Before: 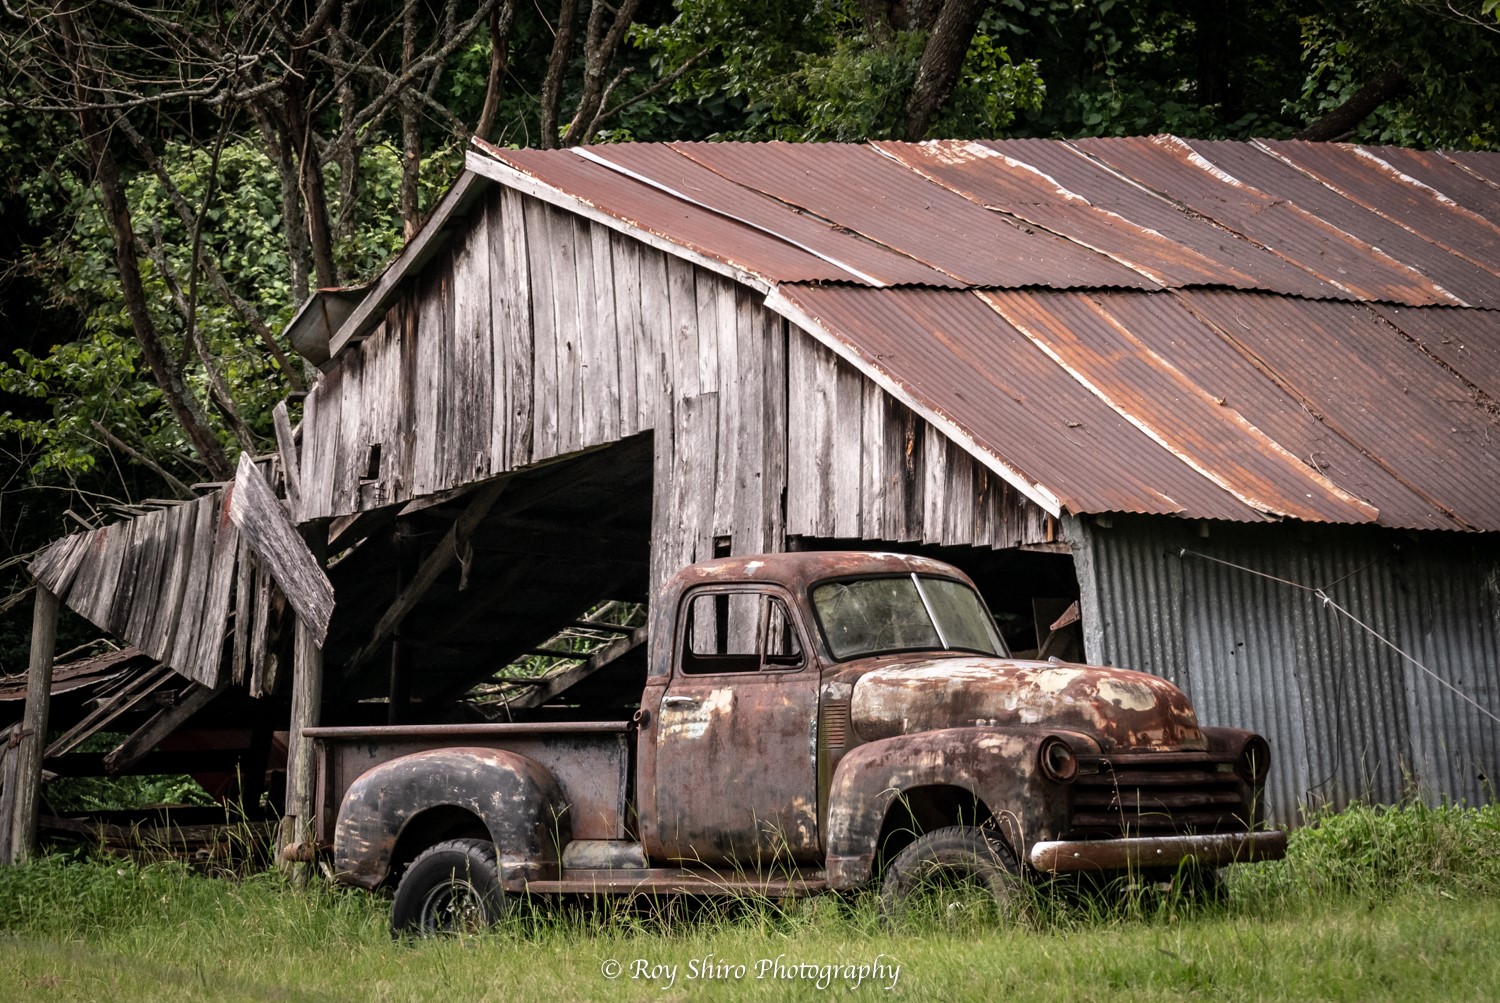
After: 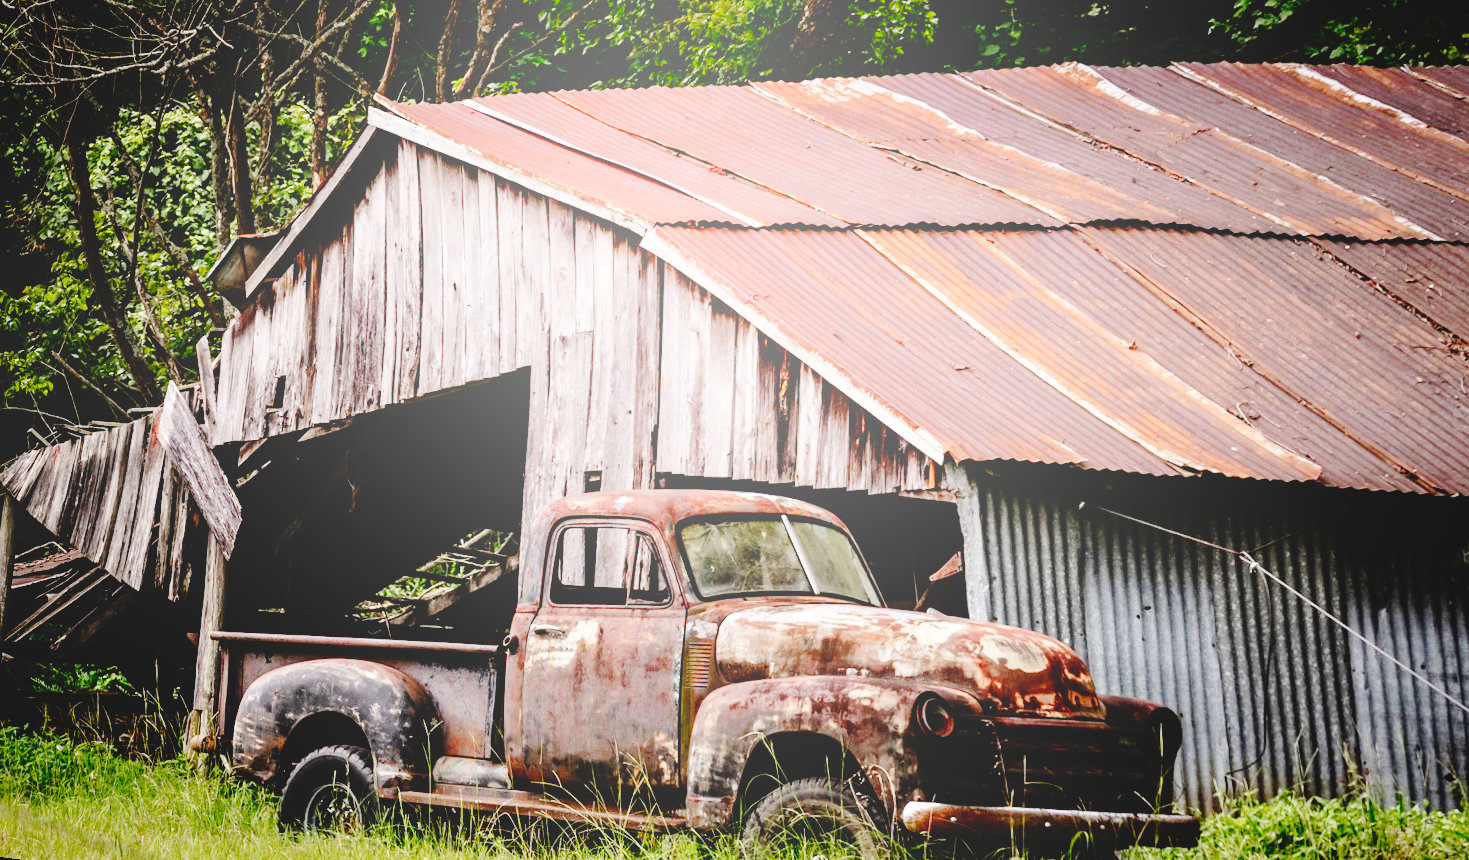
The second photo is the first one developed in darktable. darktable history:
base curve: curves: ch0 [(0, 0) (0.036, 0.01) (0.123, 0.254) (0.258, 0.504) (0.507, 0.748) (1, 1)], preserve colors none
rotate and perspective: rotation 1.69°, lens shift (vertical) -0.023, lens shift (horizontal) -0.291, crop left 0.025, crop right 0.988, crop top 0.092, crop bottom 0.842
bloom: size 40%
